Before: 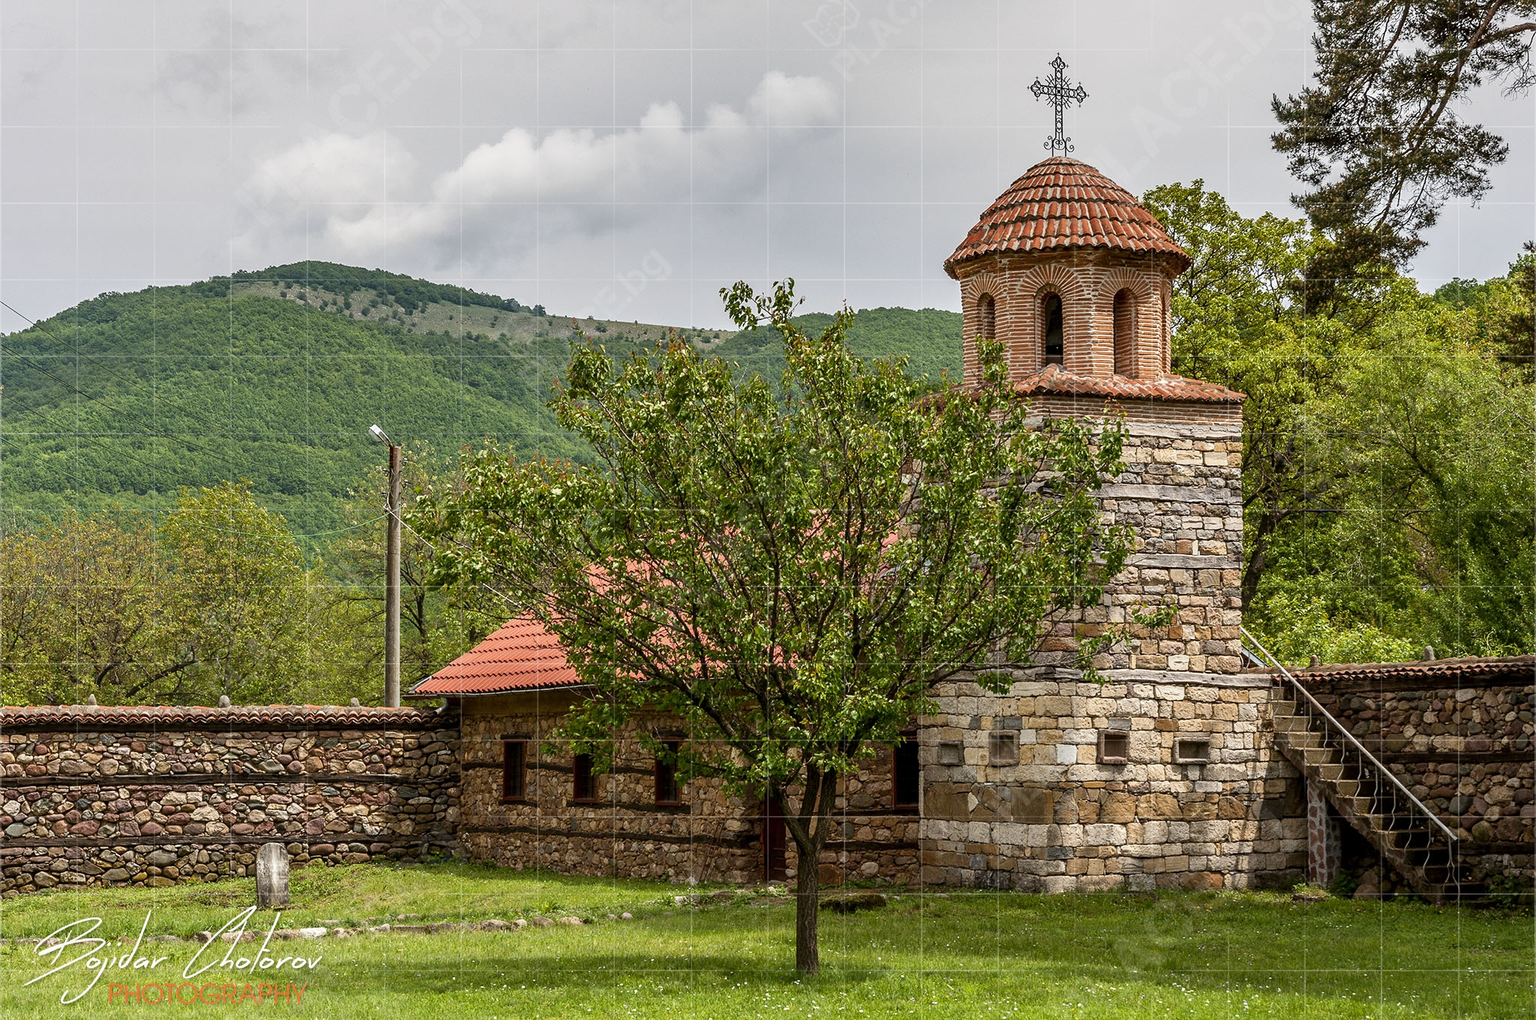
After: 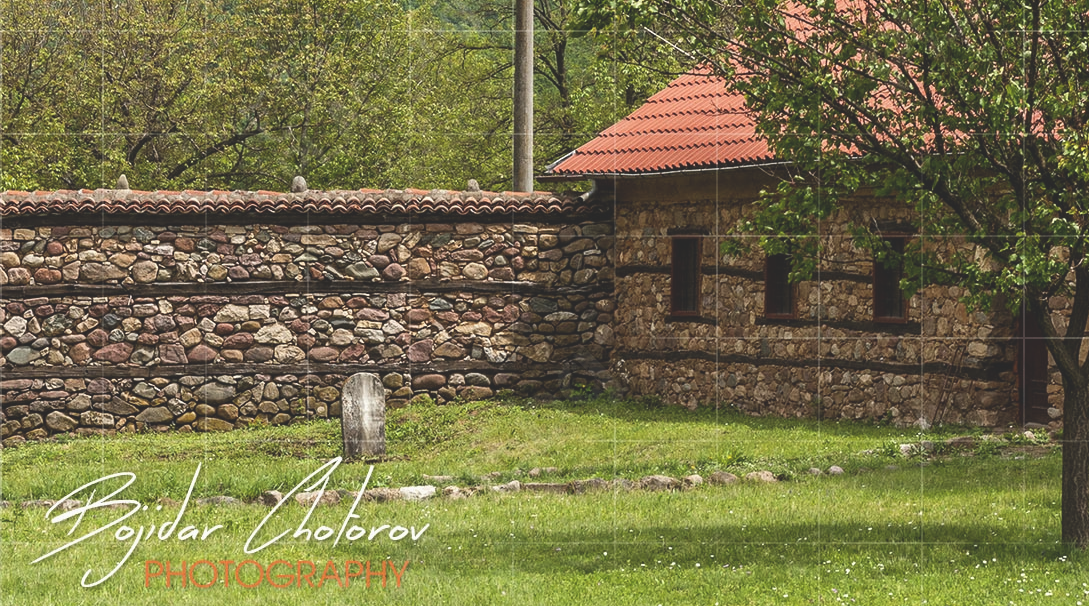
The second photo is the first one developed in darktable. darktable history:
crop and rotate: top 55.222%, right 46.792%, bottom 0.162%
exposure: black level correction -0.022, exposure -0.036 EV, compensate highlight preservation false
